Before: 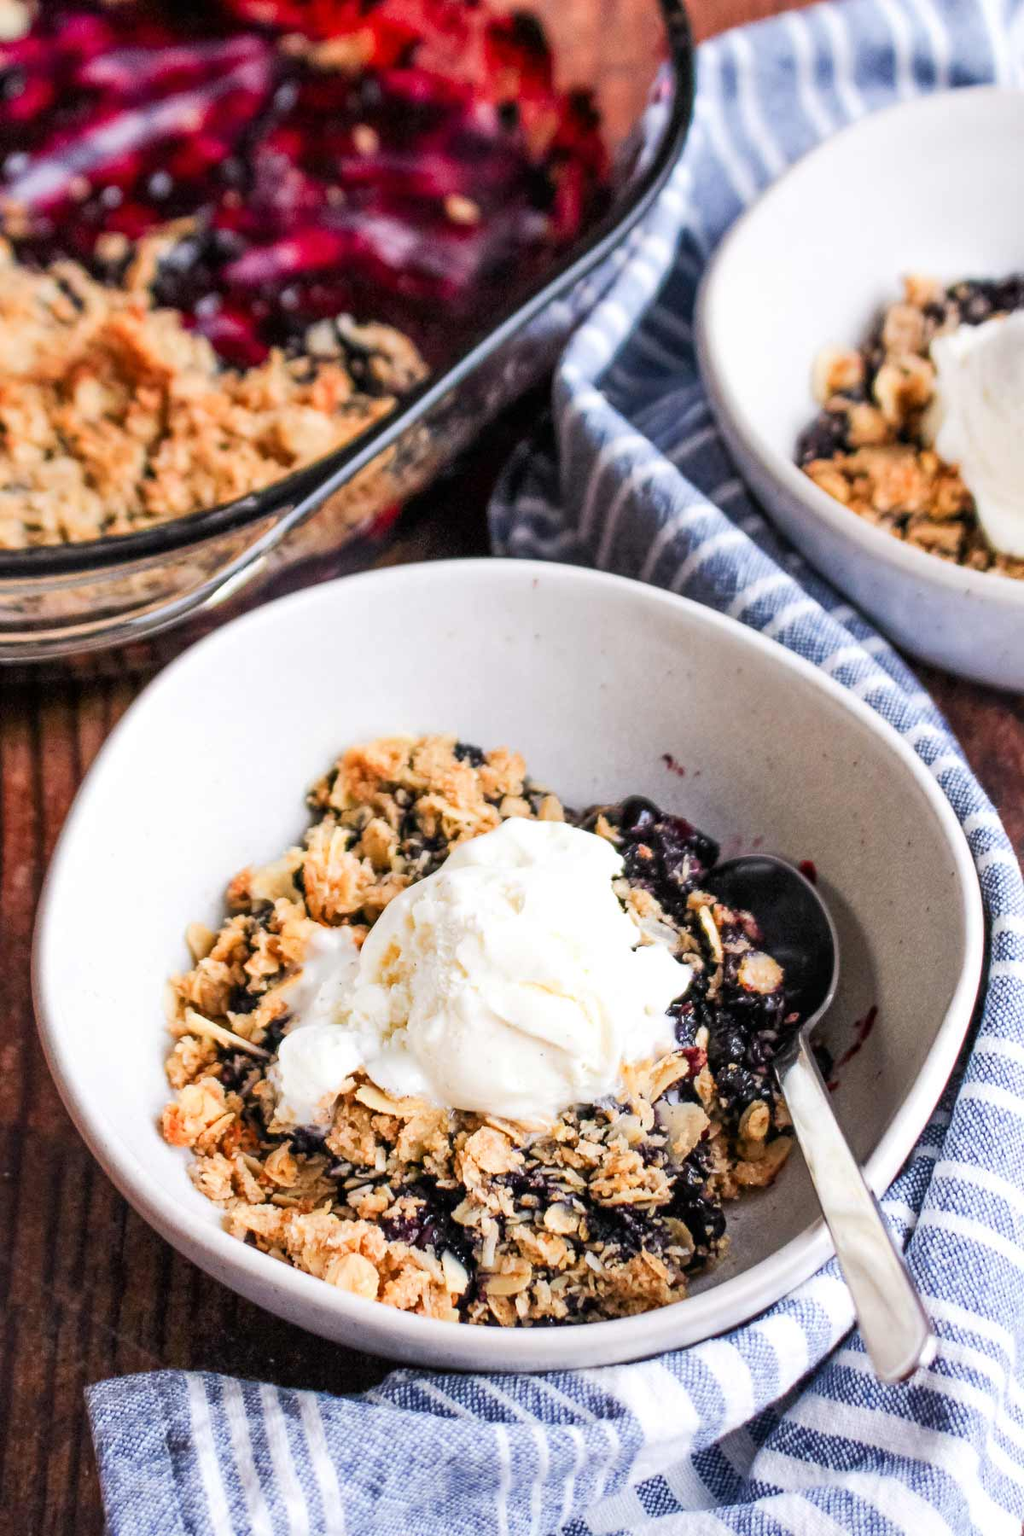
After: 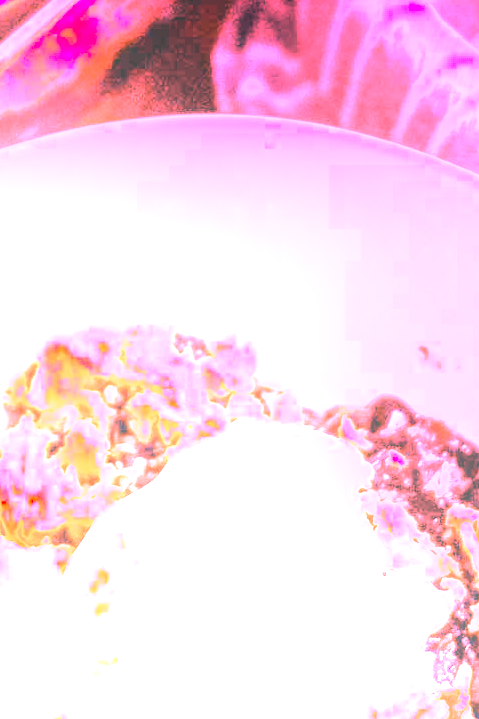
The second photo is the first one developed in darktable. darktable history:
exposure: black level correction 0, exposure 1 EV, compensate exposure bias true, compensate highlight preservation false
tone equalizer: on, module defaults
white balance: red 4.26, blue 1.802
local contrast: highlights 68%, shadows 68%, detail 82%, midtone range 0.325
crop: left 30%, top 30%, right 30%, bottom 30%
